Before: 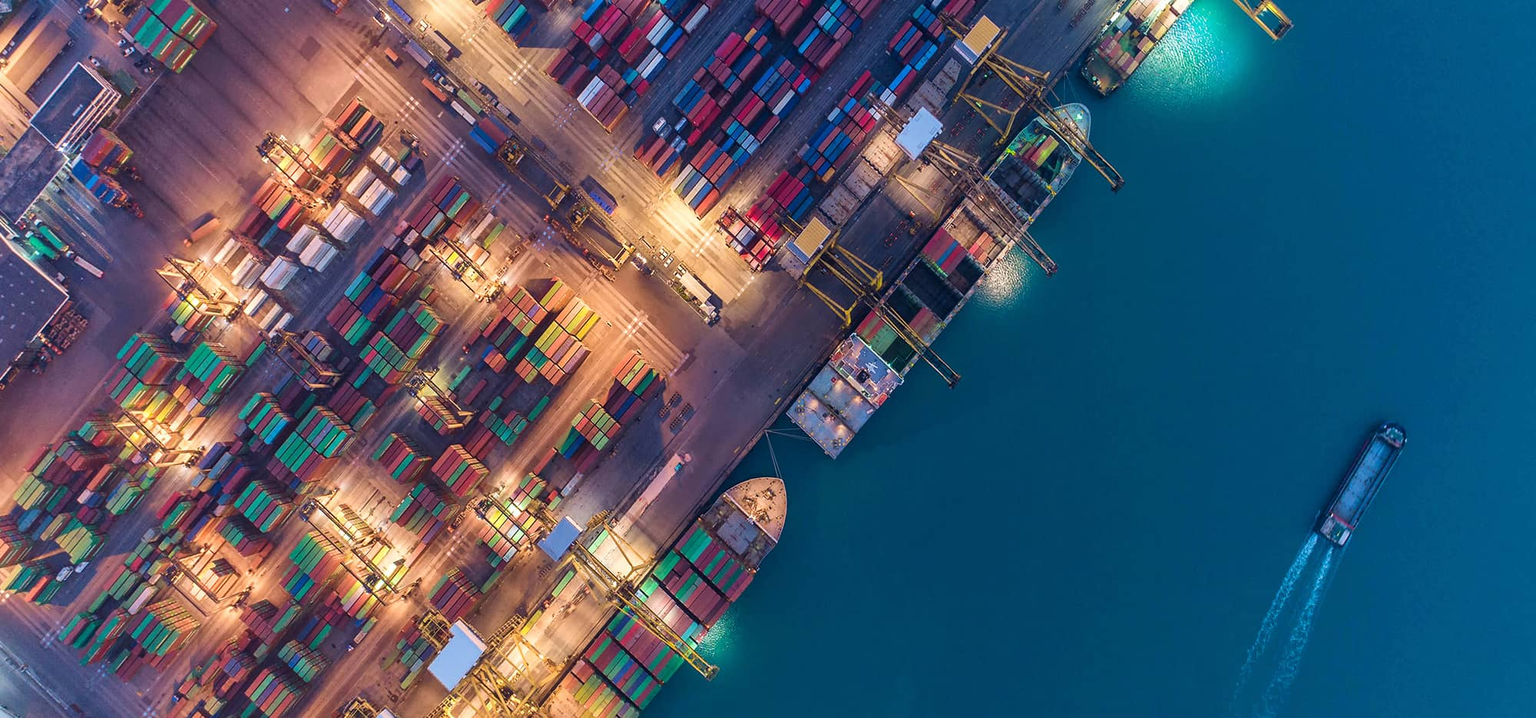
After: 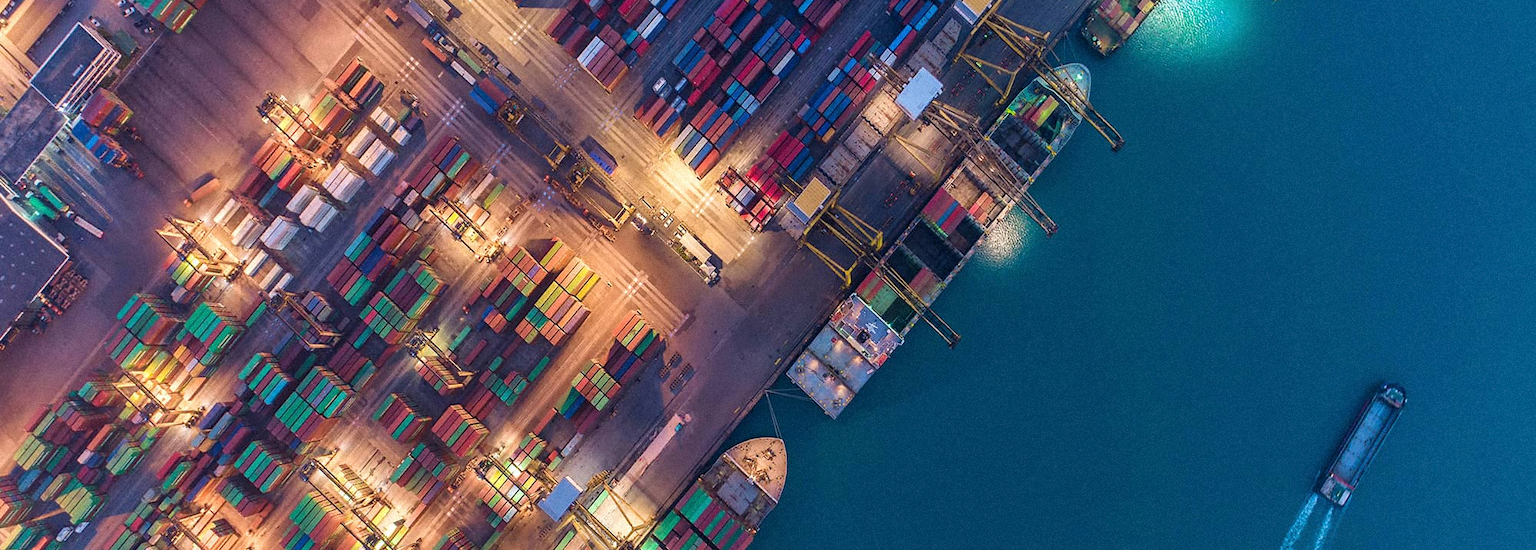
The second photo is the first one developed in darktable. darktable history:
crop: top 5.667%, bottom 17.637%
grain: mid-tones bias 0%
